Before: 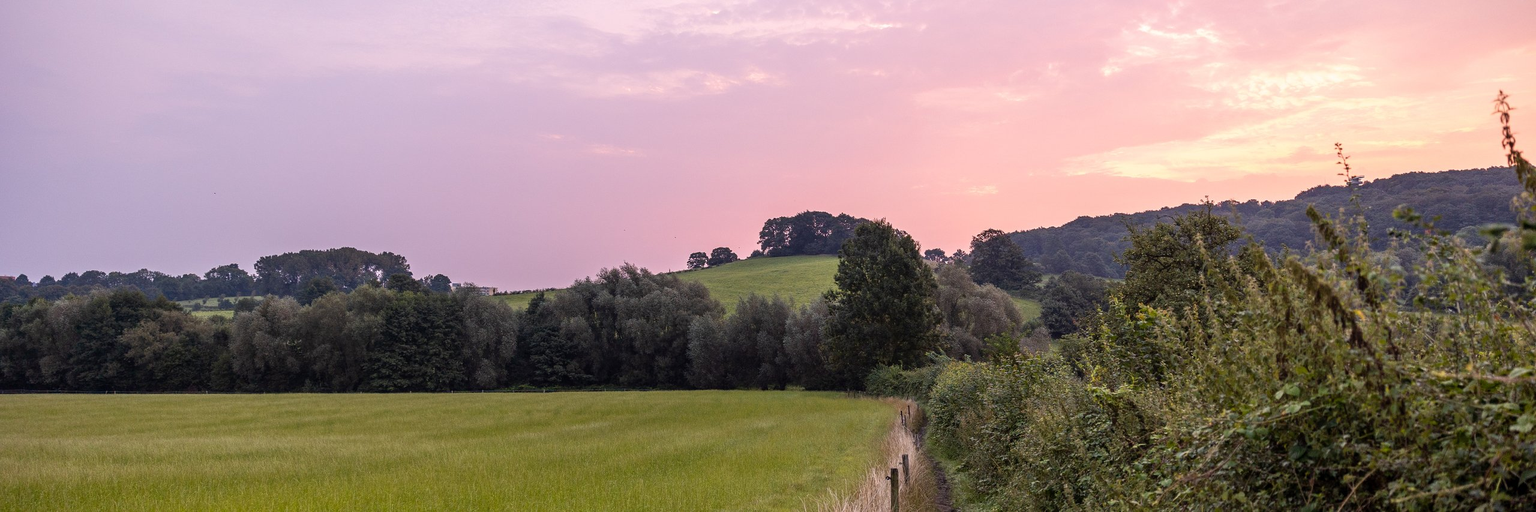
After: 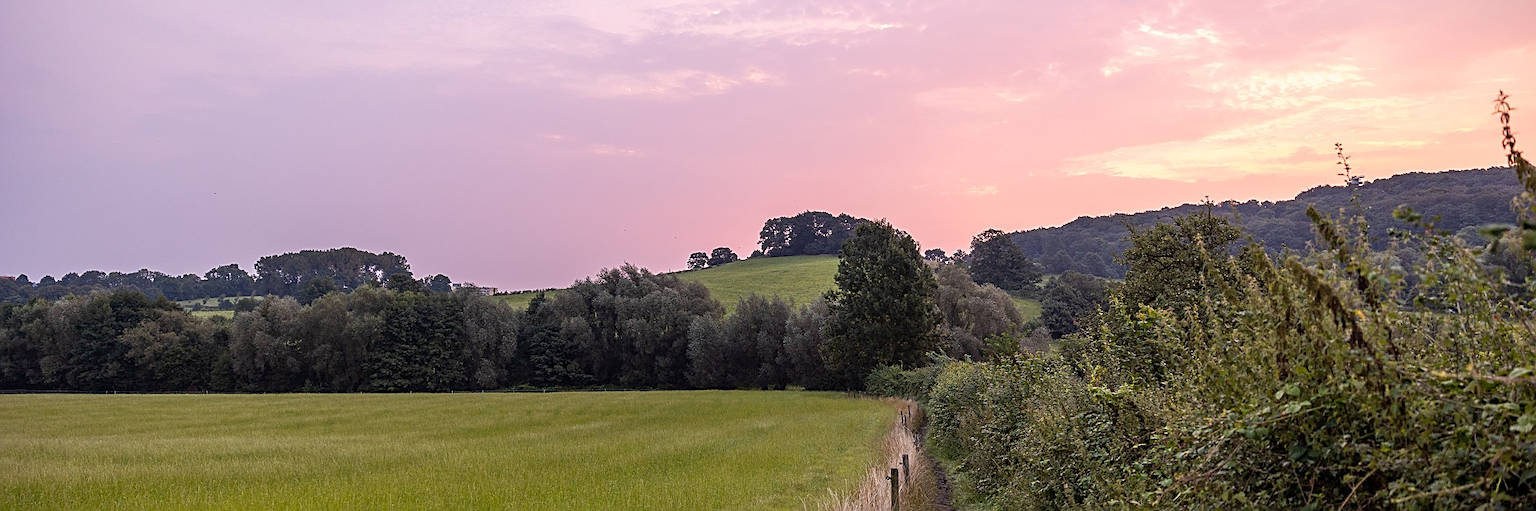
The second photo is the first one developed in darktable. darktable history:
sharpen: radius 2.531, amount 0.624
